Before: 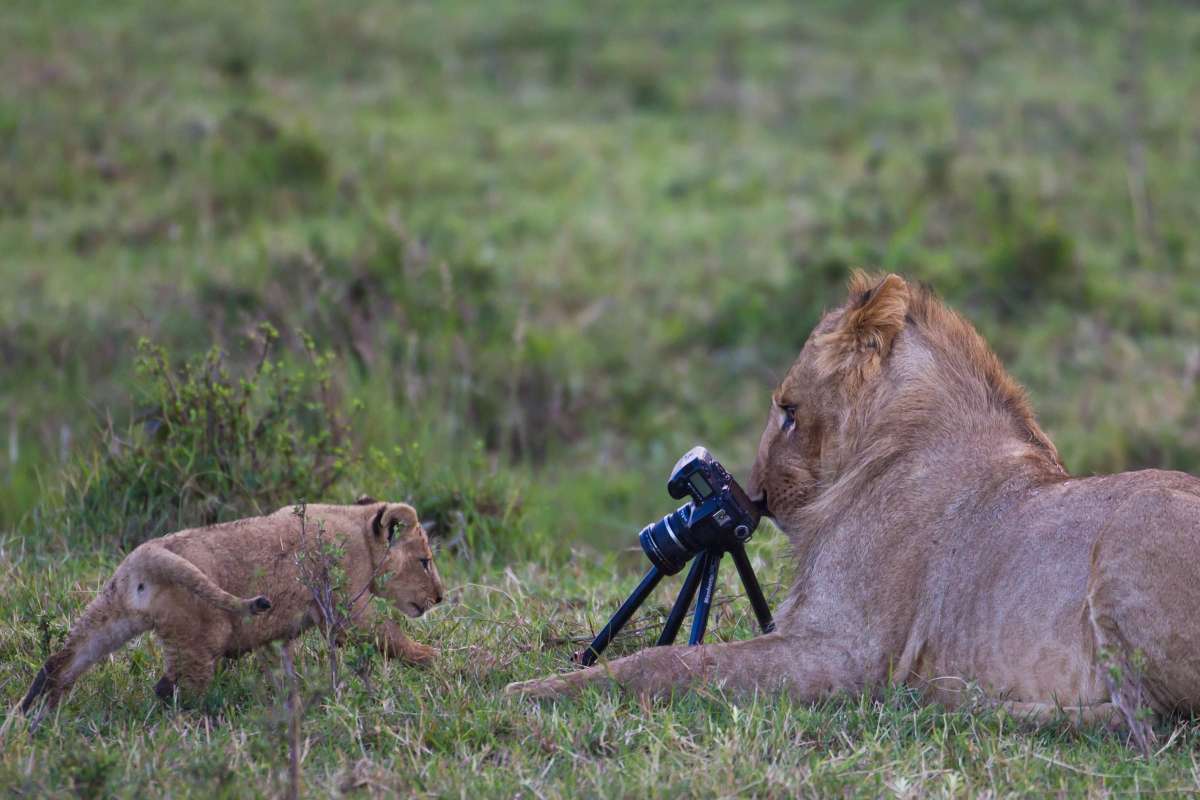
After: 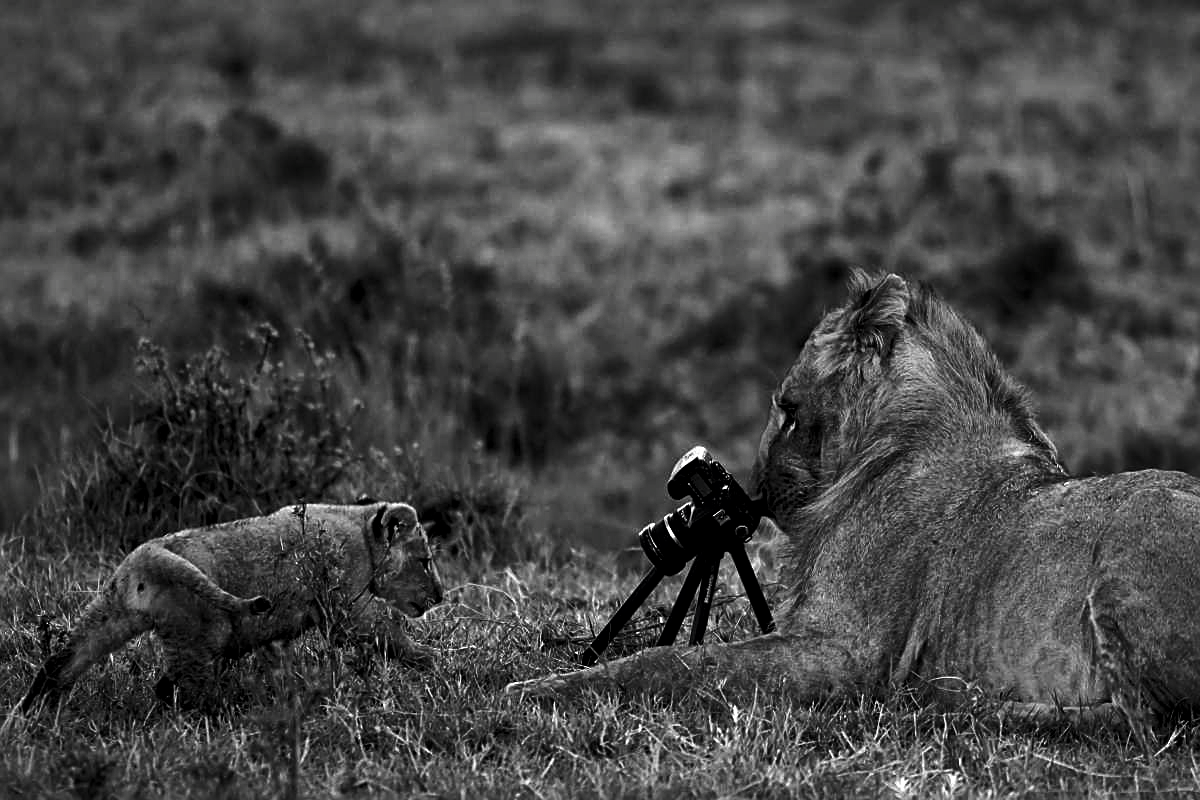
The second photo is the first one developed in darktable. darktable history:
contrast brightness saturation: contrast -0.034, brightness -0.608, saturation -0.988
base curve: curves: ch0 [(0, 0) (0.297, 0.298) (1, 1)], preserve colors none
tone equalizer: -8 EV -0.789 EV, -7 EV -0.668 EV, -6 EV -0.57 EV, -5 EV -0.404 EV, -3 EV 0.38 EV, -2 EV 0.6 EV, -1 EV 0.681 EV, +0 EV 0.756 EV
sharpen: on, module defaults
local contrast: mode bilateral grid, contrast 19, coarseness 50, detail 141%, midtone range 0.2
